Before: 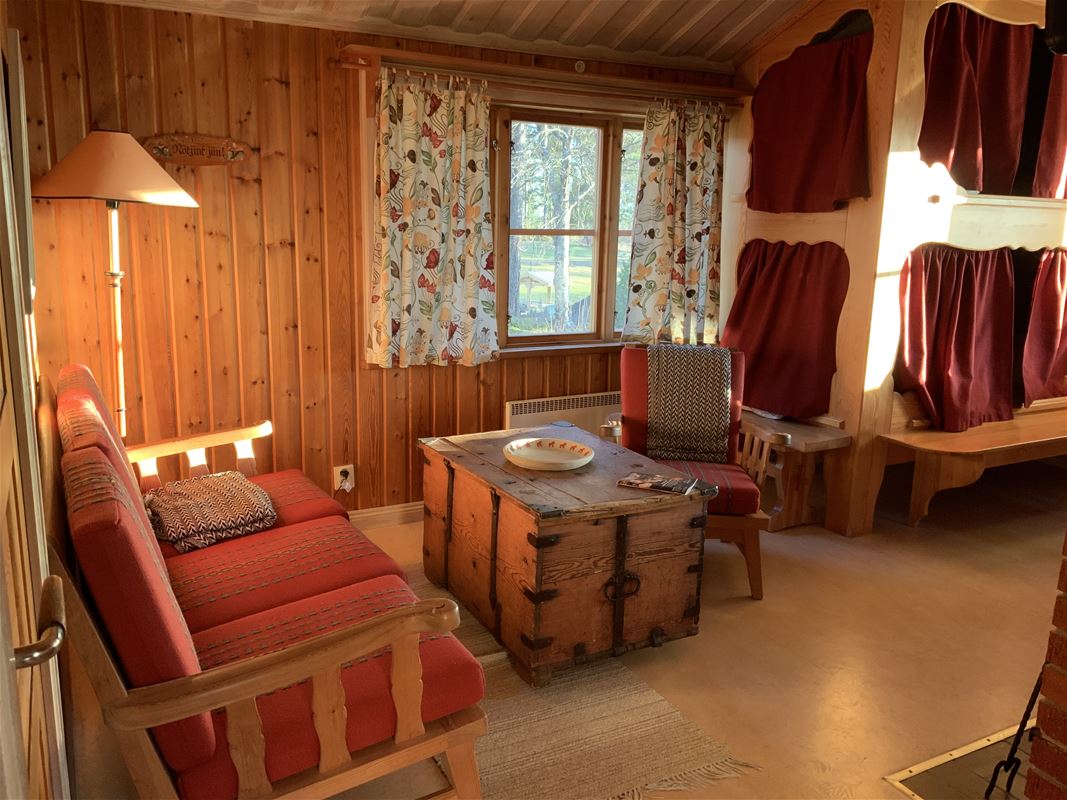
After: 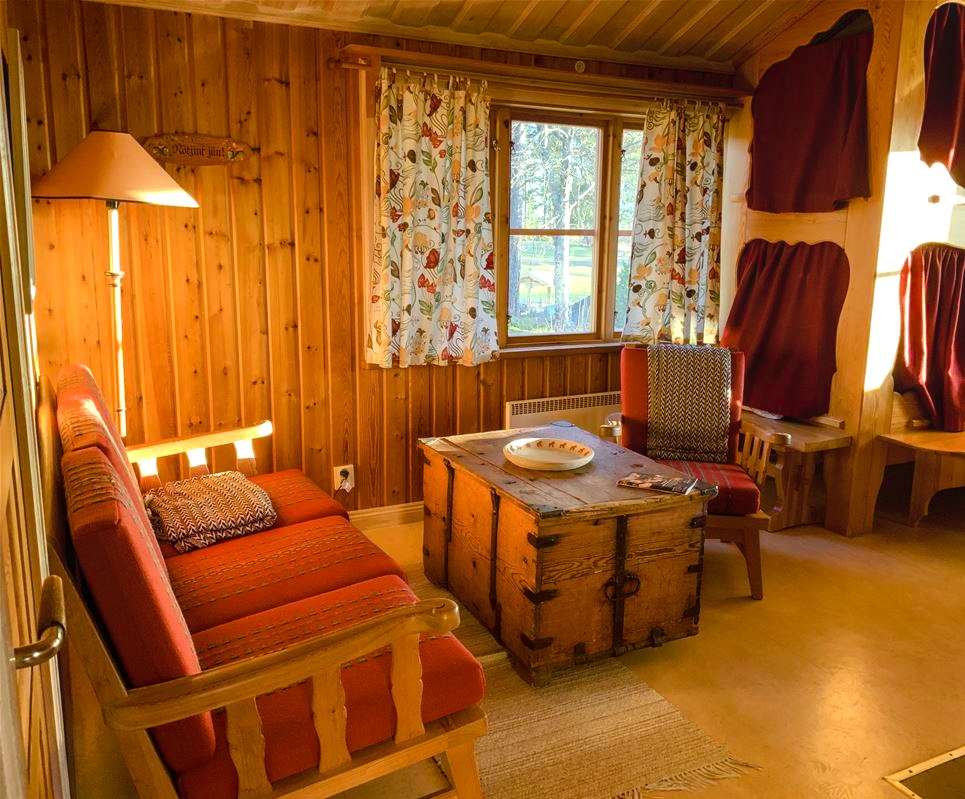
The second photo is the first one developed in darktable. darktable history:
color balance rgb: highlights gain › chroma 0.233%, highlights gain › hue 331.57°, linear chroma grading › global chroma 19.766%, perceptual saturation grading › global saturation 20%, perceptual saturation grading › highlights -25.223%, perceptual saturation grading › shadows 49.763%, global vibrance 15.616%
exposure: exposure 0.4 EV, compensate highlight preservation false
local contrast: on, module defaults
crop: right 9.504%, bottom 0.022%
contrast brightness saturation: contrast -0.097, saturation -0.096
